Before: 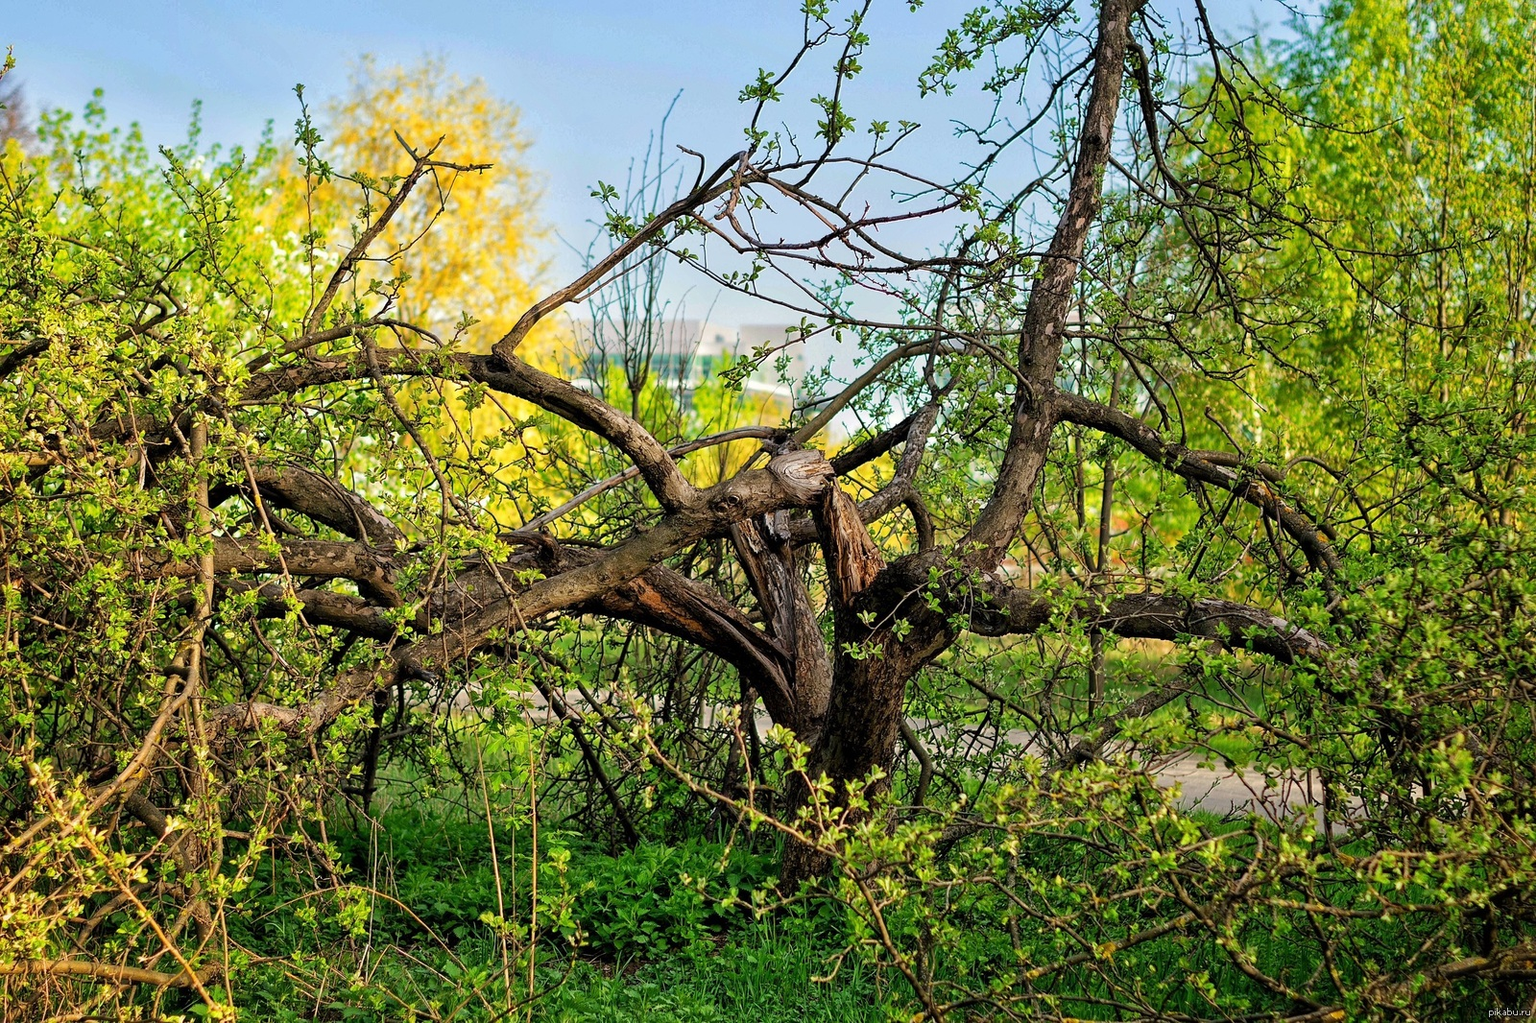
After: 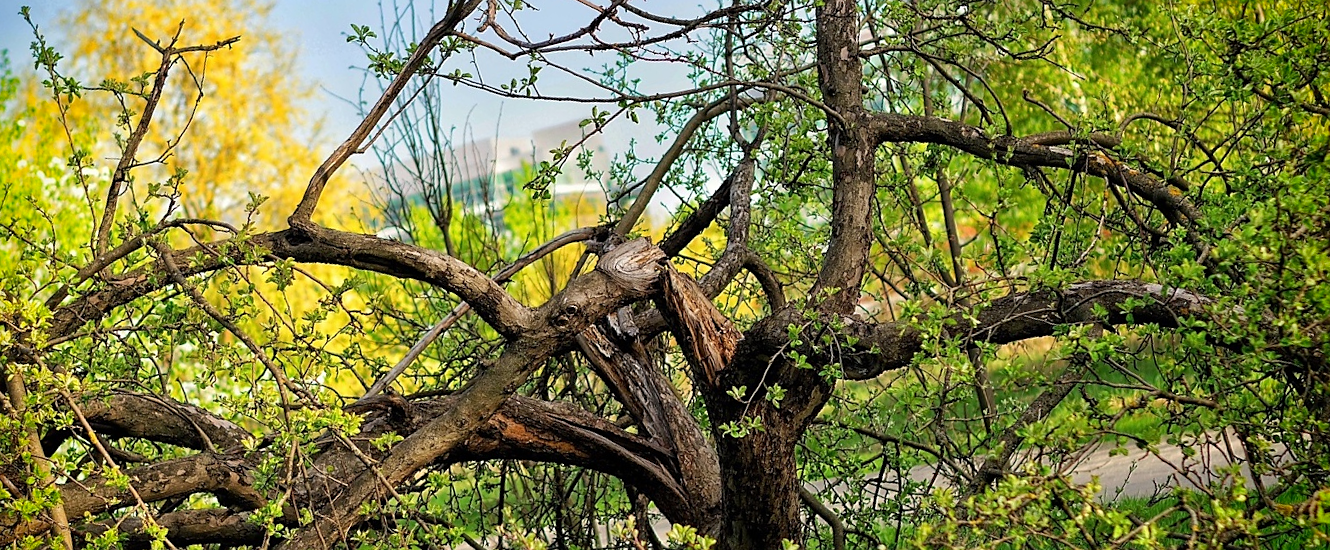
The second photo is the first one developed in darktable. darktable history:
crop: left 8.155%, top 6.611%, bottom 15.385%
vignetting: fall-off start 88.53%, fall-off radius 44.2%, saturation 0.376, width/height ratio 1.161
sharpen: radius 1.559, amount 0.373, threshold 1.271
rotate and perspective: rotation -14.8°, crop left 0.1, crop right 0.903, crop top 0.25, crop bottom 0.748
